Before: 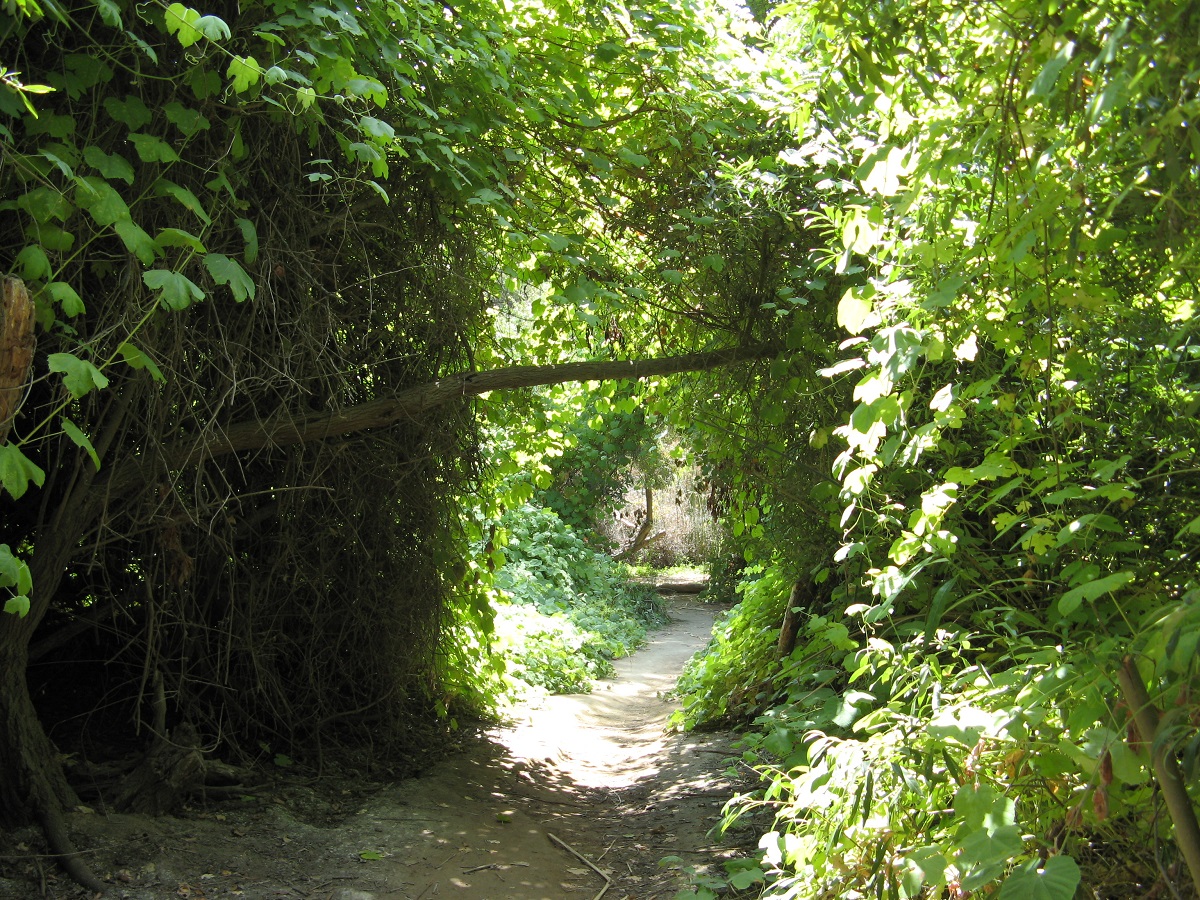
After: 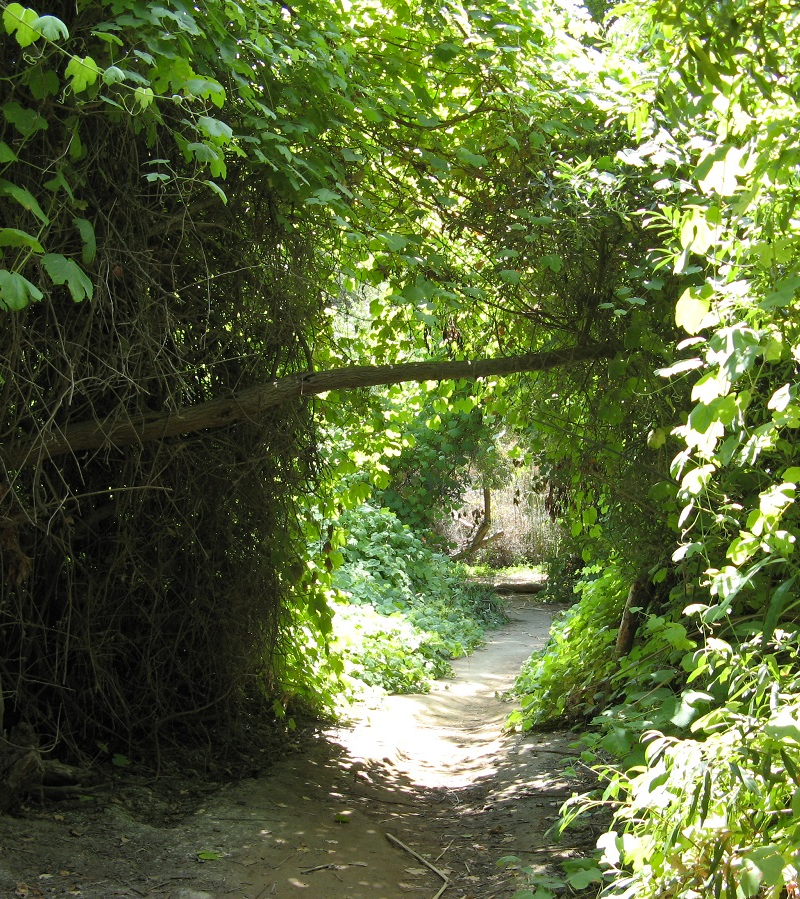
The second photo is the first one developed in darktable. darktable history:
crop and rotate: left 13.537%, right 19.796%
haze removal: compatibility mode true, adaptive false
